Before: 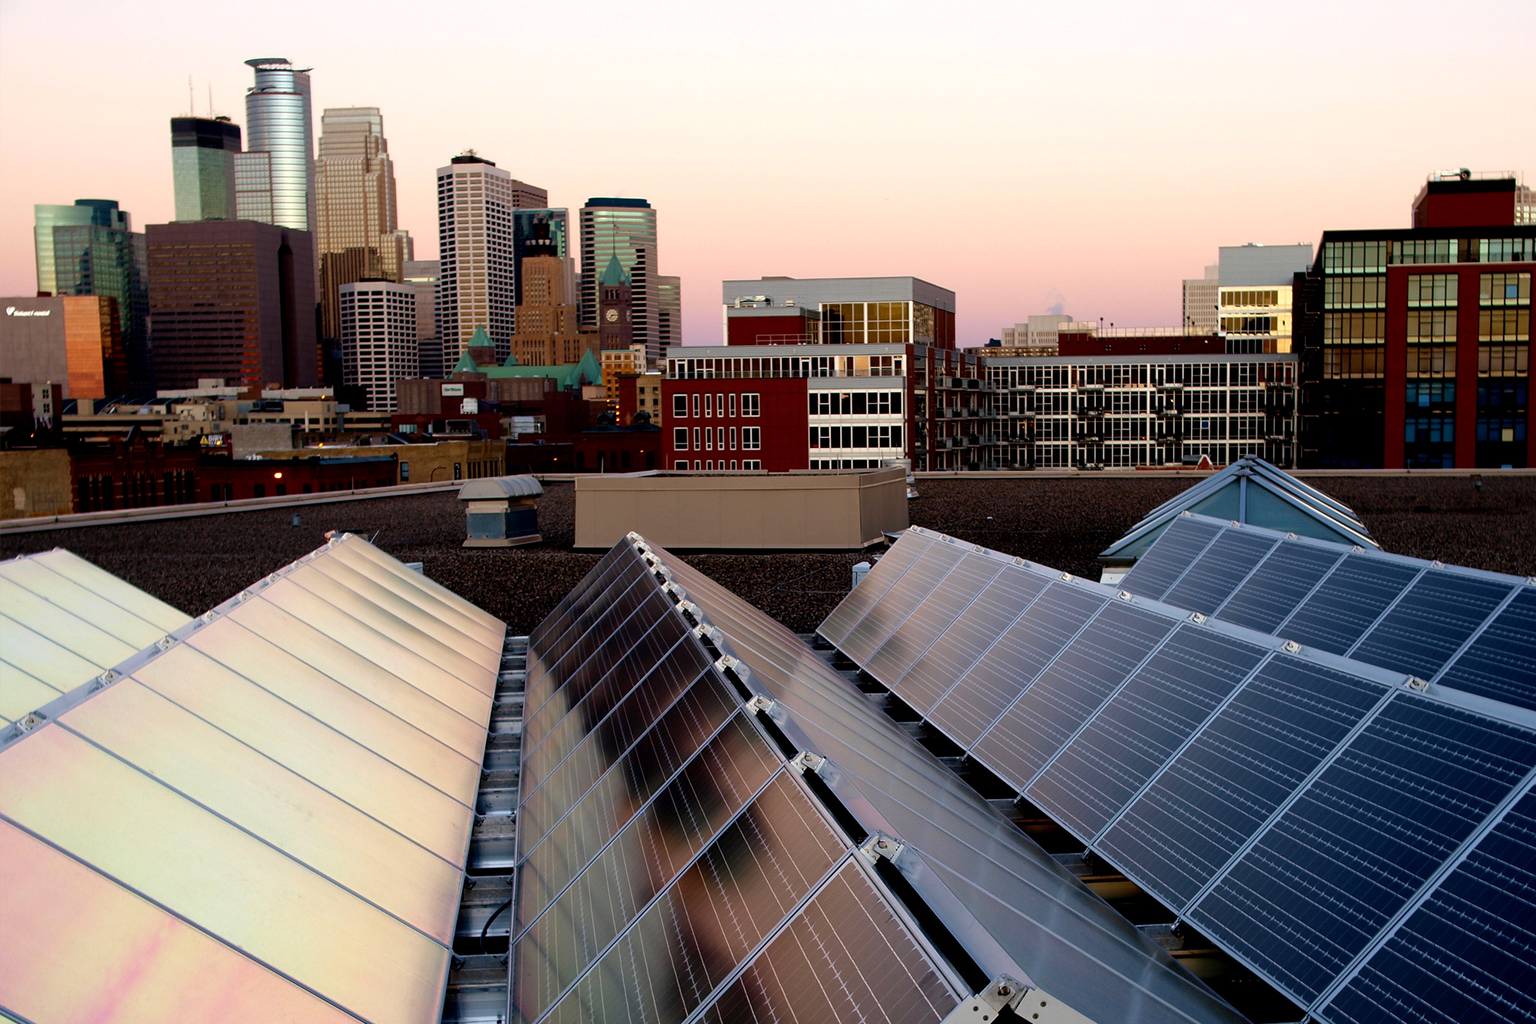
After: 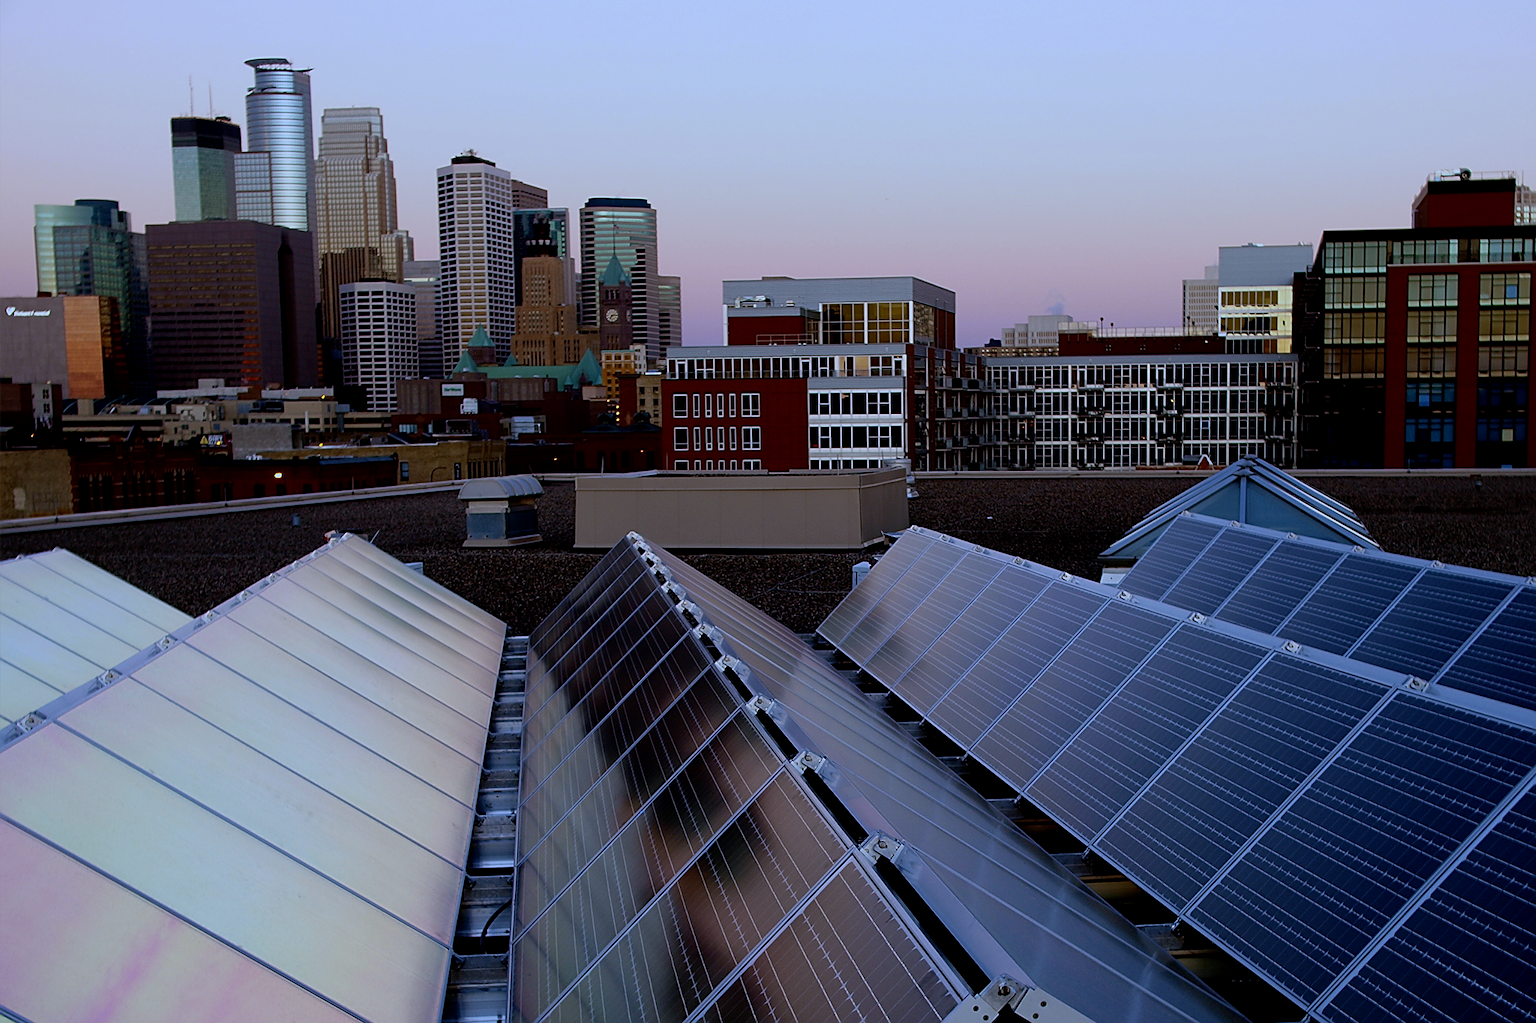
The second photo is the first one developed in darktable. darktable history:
exposure: black level correction 0, exposure -0.766 EV, compensate highlight preservation false
sharpen: on, module defaults
white balance: red 0.871, blue 1.249
